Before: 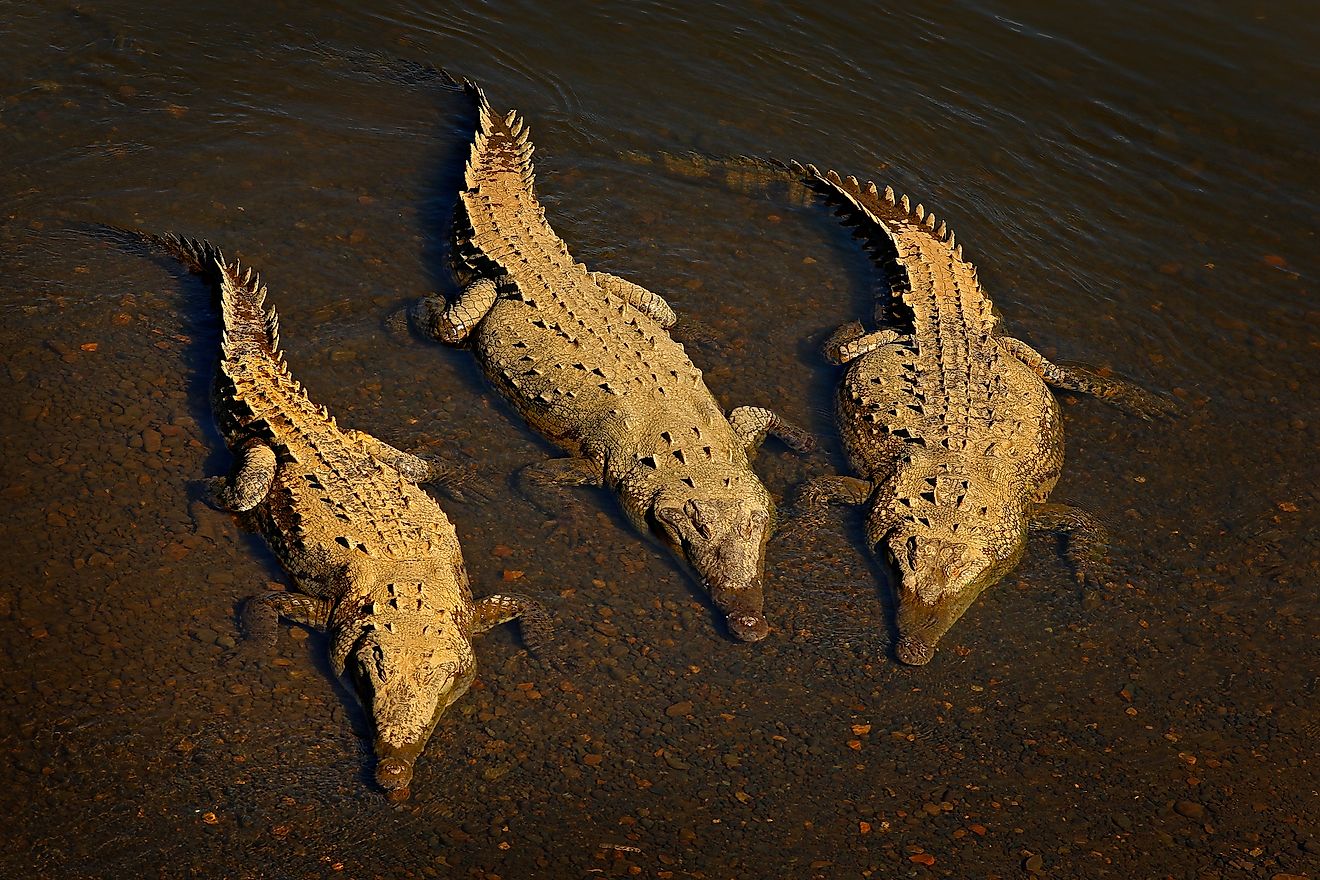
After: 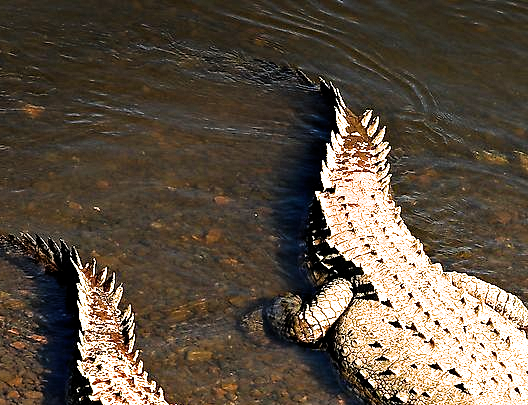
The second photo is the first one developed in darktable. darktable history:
exposure: black level correction 0, exposure 1.669 EV, compensate highlight preservation false
filmic rgb: black relative exposure -8.67 EV, white relative exposure 2.64 EV, target black luminance 0%, target white luminance 99.877%, hardness 6.27, latitude 74.68%, contrast 1.325, highlights saturation mix -5.78%, iterations of high-quality reconstruction 0
color correction: highlights b* -0.019, saturation 0.994
crop and rotate: left 10.927%, top 0.075%, right 49.012%, bottom 53.883%
